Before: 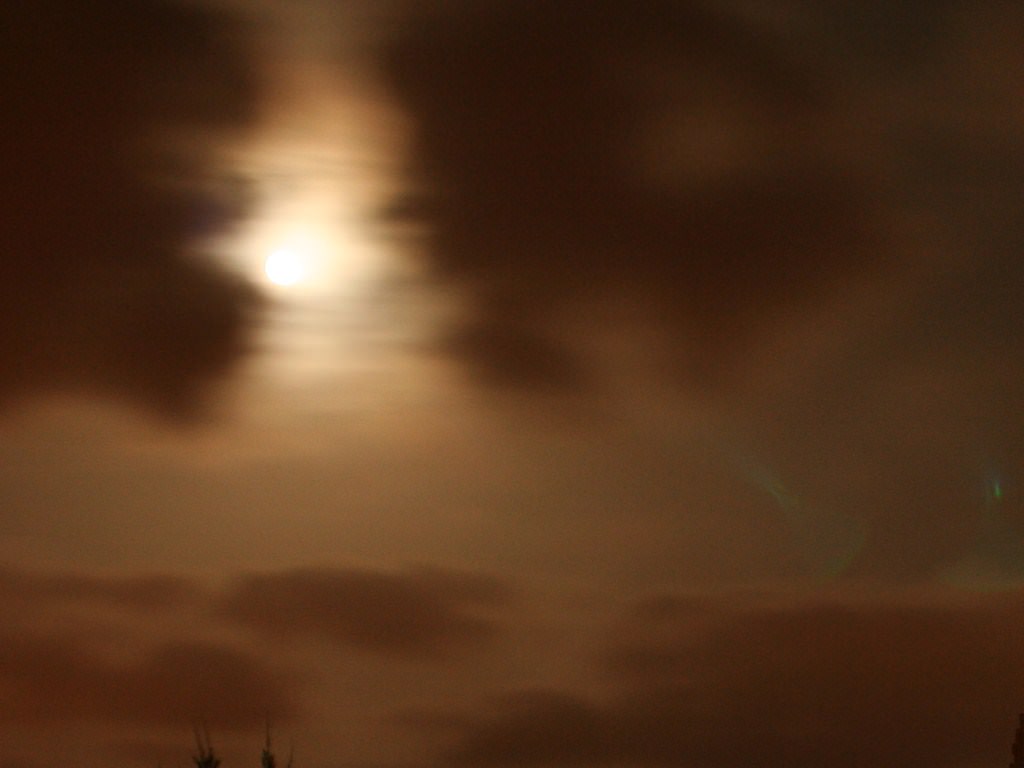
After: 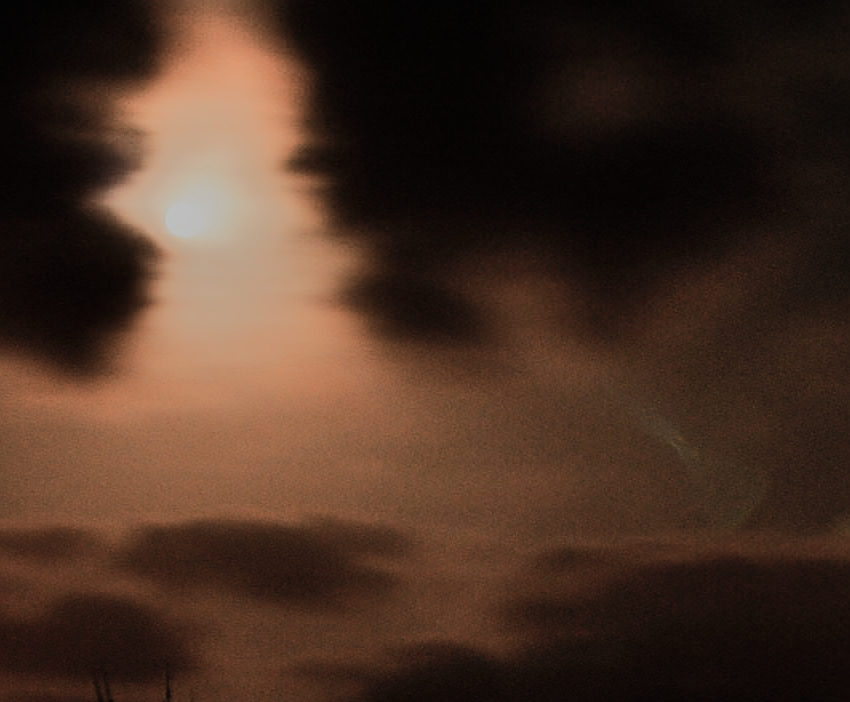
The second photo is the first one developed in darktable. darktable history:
filmic rgb: black relative exposure -7.65 EV, white relative exposure 4.56 EV, hardness 3.61, add noise in highlights 0, preserve chrominance luminance Y, color science v3 (2019), use custom middle-gray values true, contrast in highlights soft
contrast brightness saturation: saturation -0.05
sharpen: on, module defaults
shadows and highlights: radius 106.54, shadows 44.88, highlights -66.44, low approximation 0.01, soften with gaussian
exposure: black level correction 0.001, compensate exposure bias true, compensate highlight preservation false
tone equalizer: -8 EV -0.489 EV, -7 EV -0.327 EV, -6 EV -0.069 EV, -5 EV 0.443 EV, -4 EV 0.949 EV, -3 EV 0.773 EV, -2 EV -0.006 EV, -1 EV 0.144 EV, +0 EV -0.007 EV, edges refinement/feathering 500, mask exposure compensation -1.57 EV, preserve details no
crop: left 9.843%, top 6.268%, right 7.123%, bottom 2.272%
color zones: curves: ch2 [(0, 0.5) (0.084, 0.497) (0.323, 0.335) (0.4, 0.497) (1, 0.5)]
